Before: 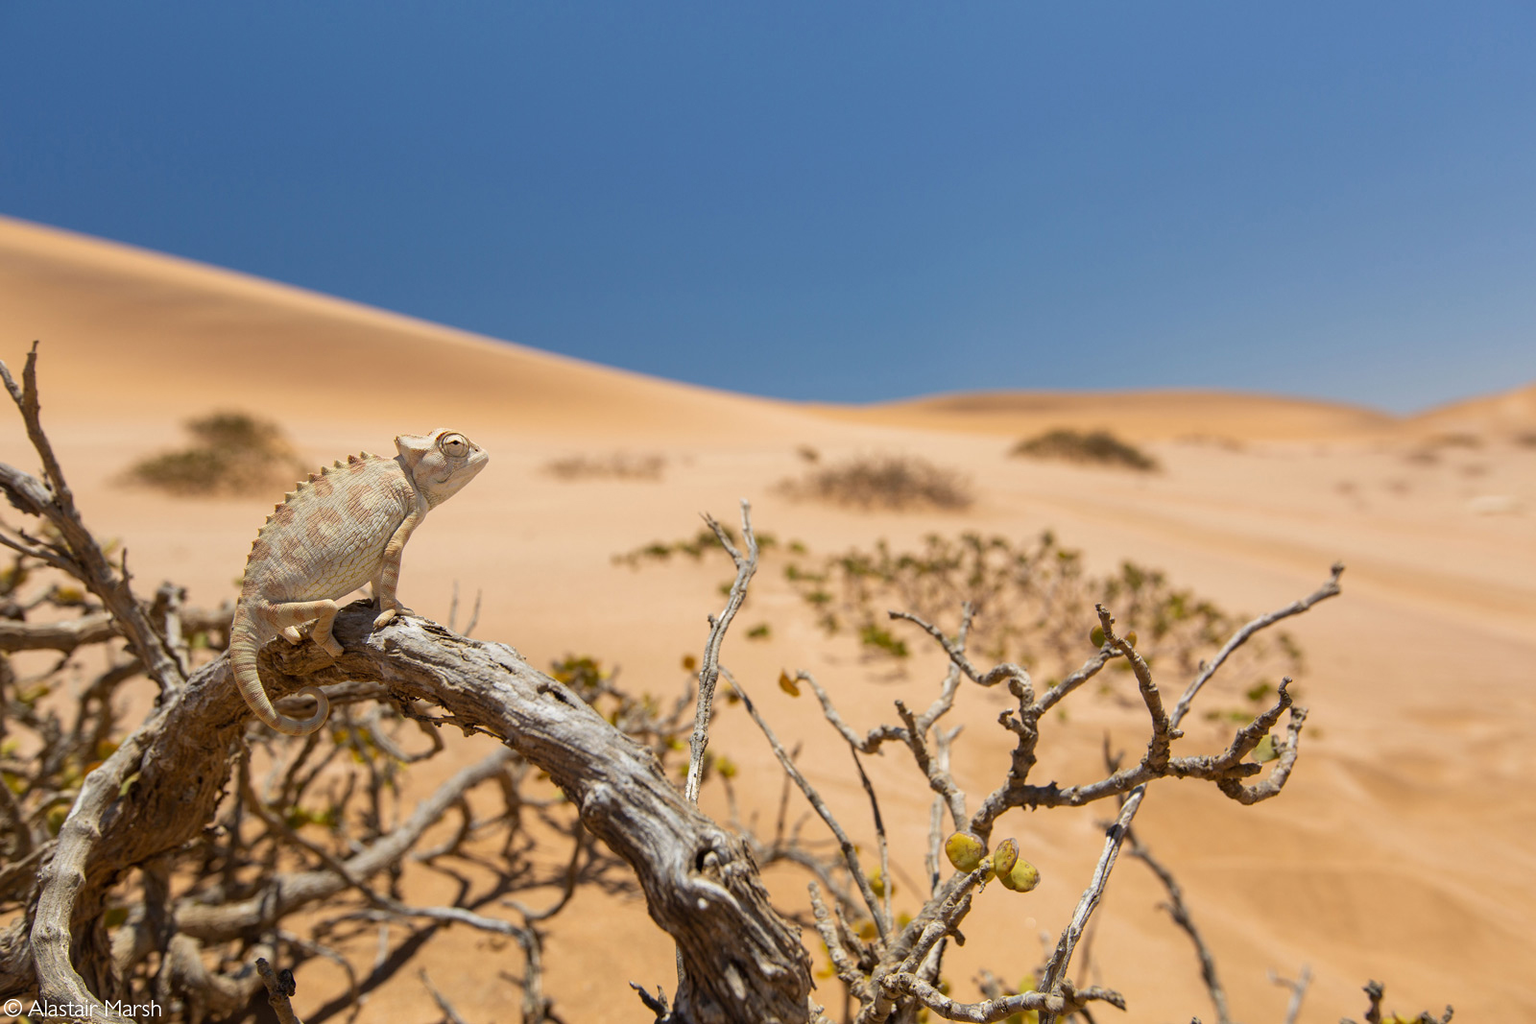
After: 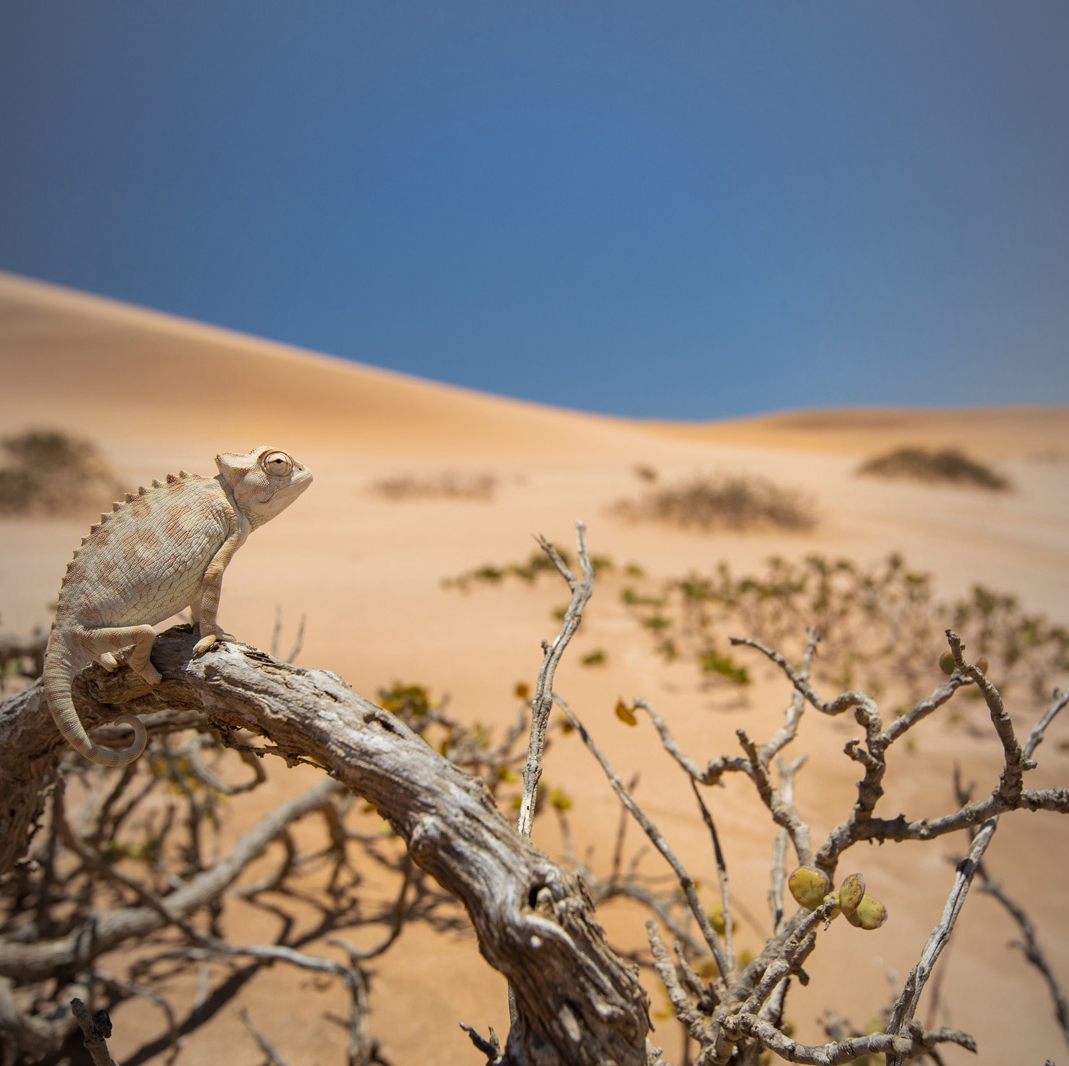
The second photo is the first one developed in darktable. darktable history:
crop and rotate: left 12.337%, right 20.789%
vignetting: fall-off start 72.66%, fall-off radius 108.81%, width/height ratio 0.737, unbound false
